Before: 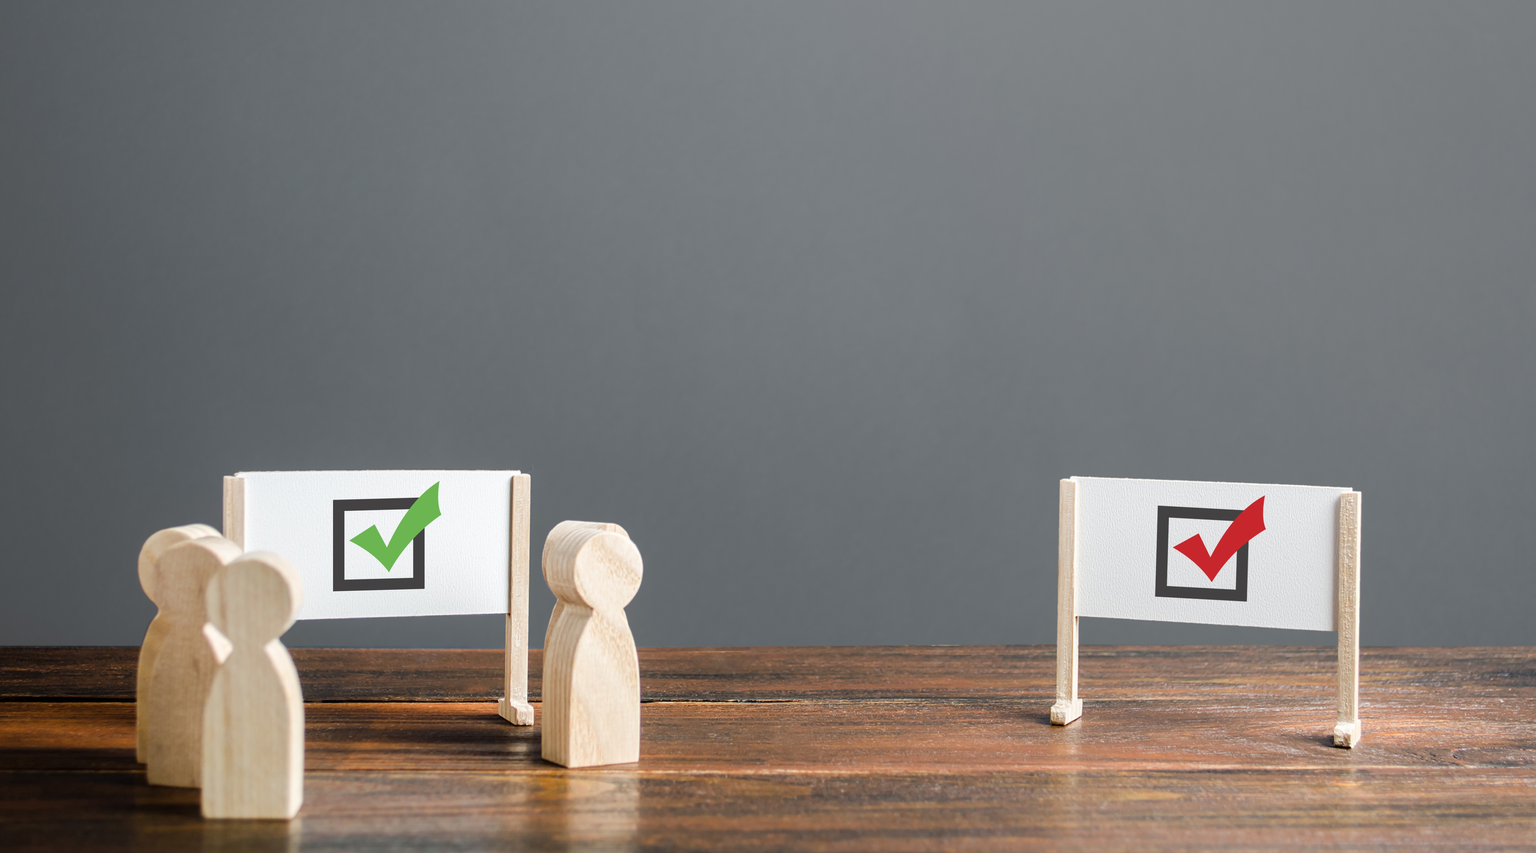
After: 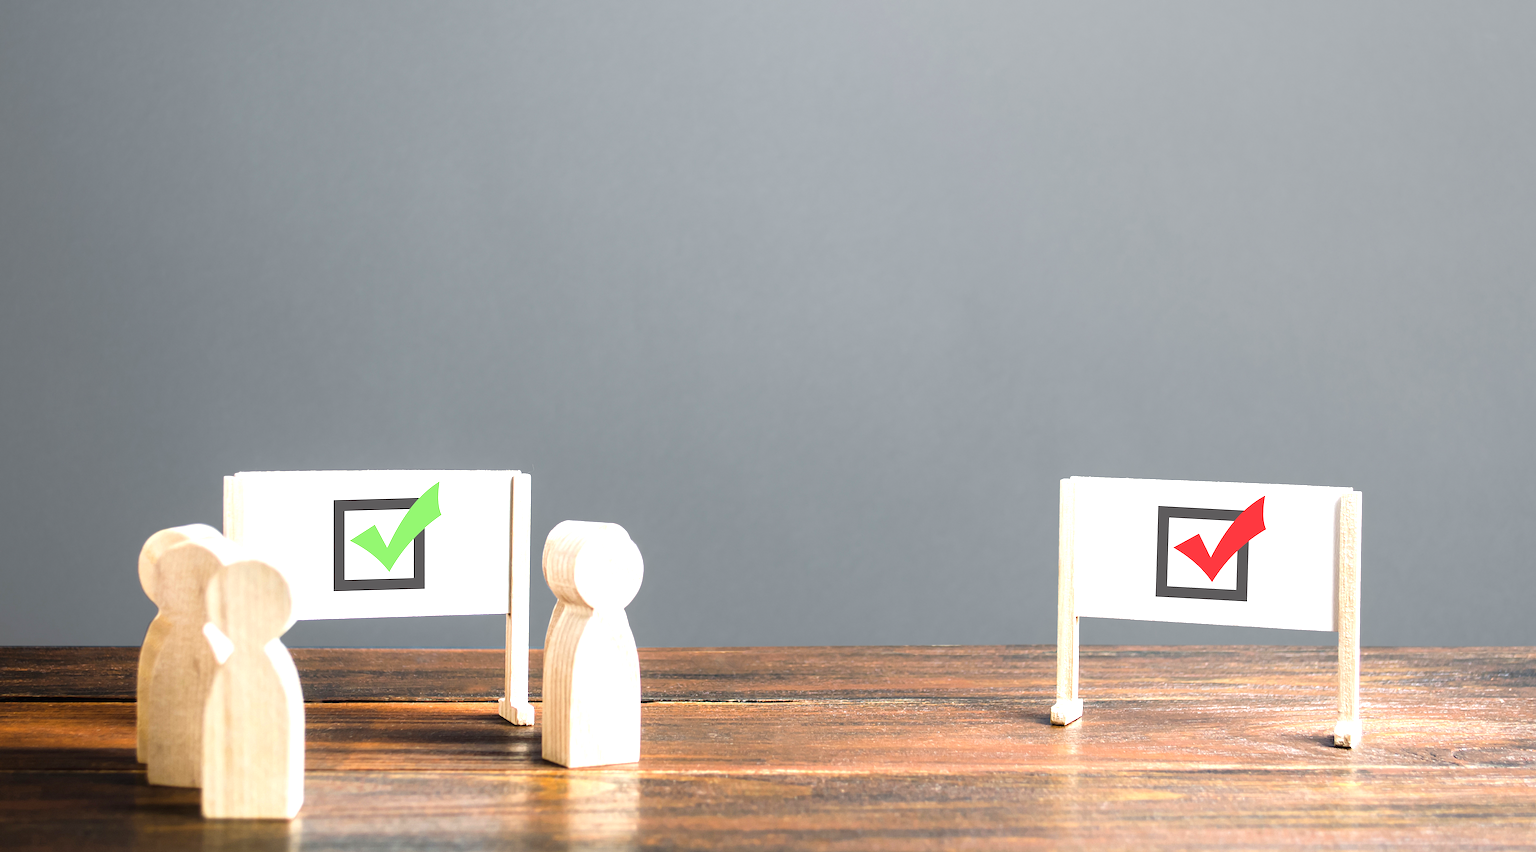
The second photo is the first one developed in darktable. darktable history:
exposure: black level correction 0, exposure 1 EV, compensate highlight preservation false
color correction: highlights b* -0.057
